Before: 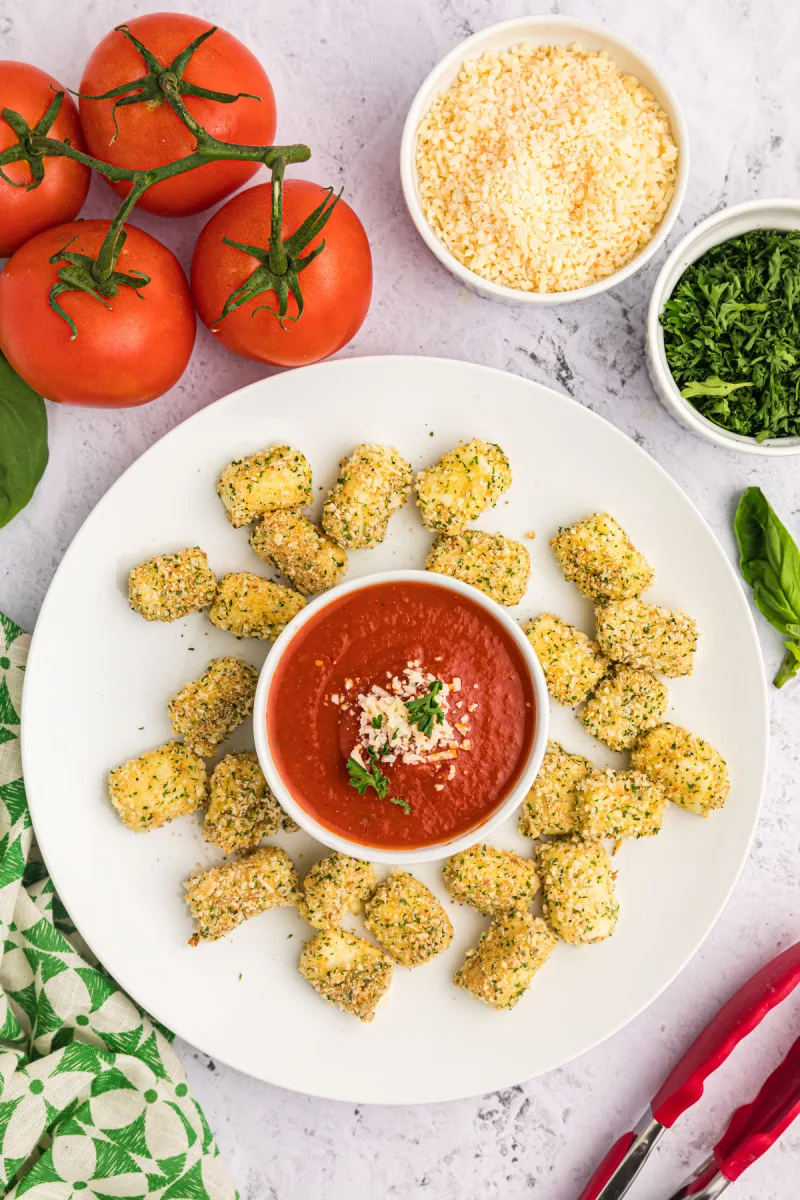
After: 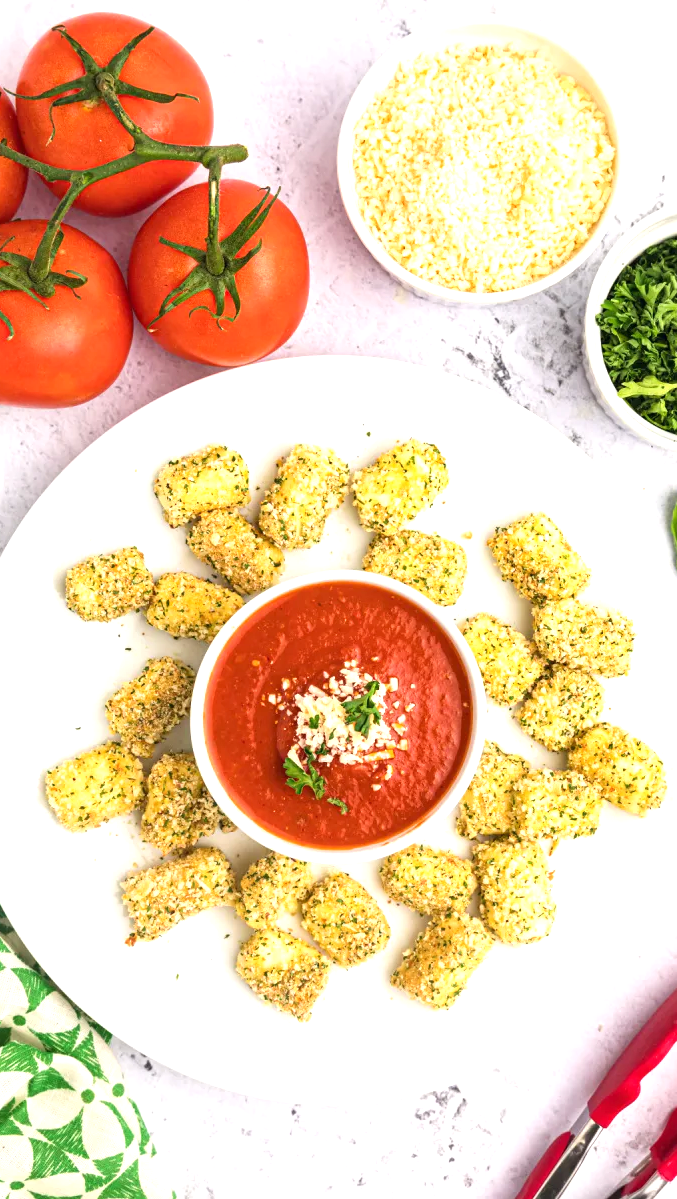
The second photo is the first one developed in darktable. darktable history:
crop: left 7.959%, right 7.377%
exposure: black level correction 0, exposure 0.7 EV, compensate exposure bias true, compensate highlight preservation false
